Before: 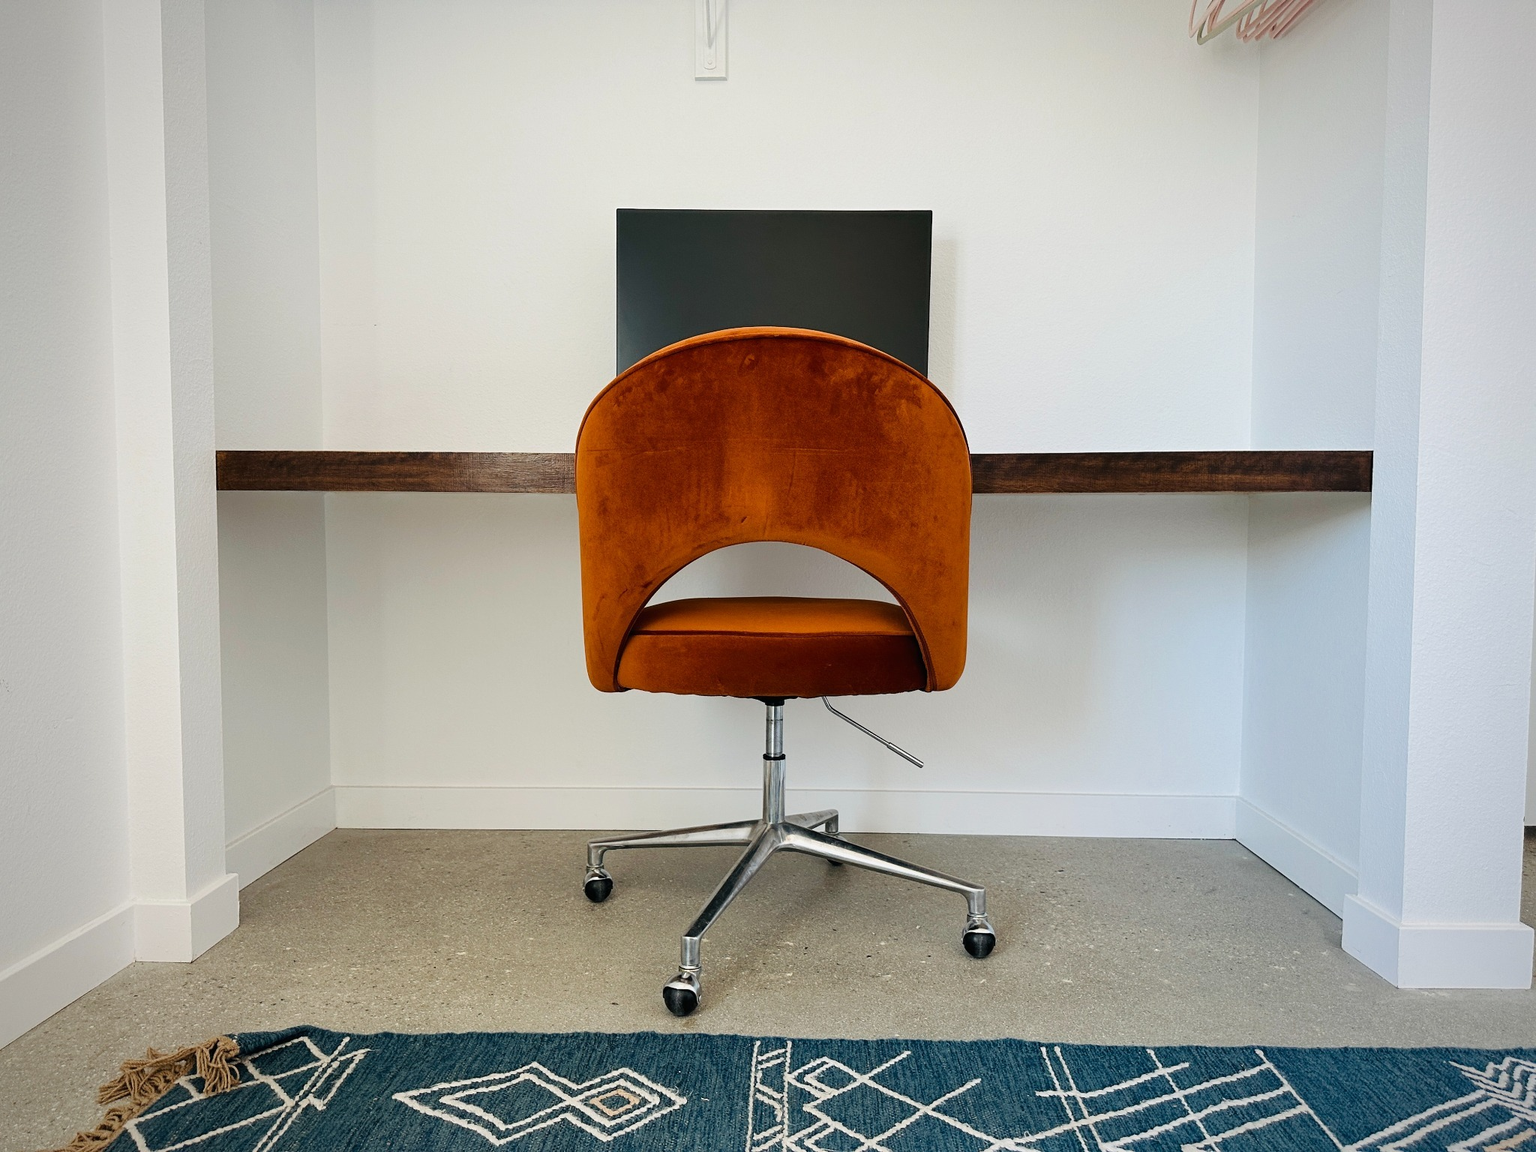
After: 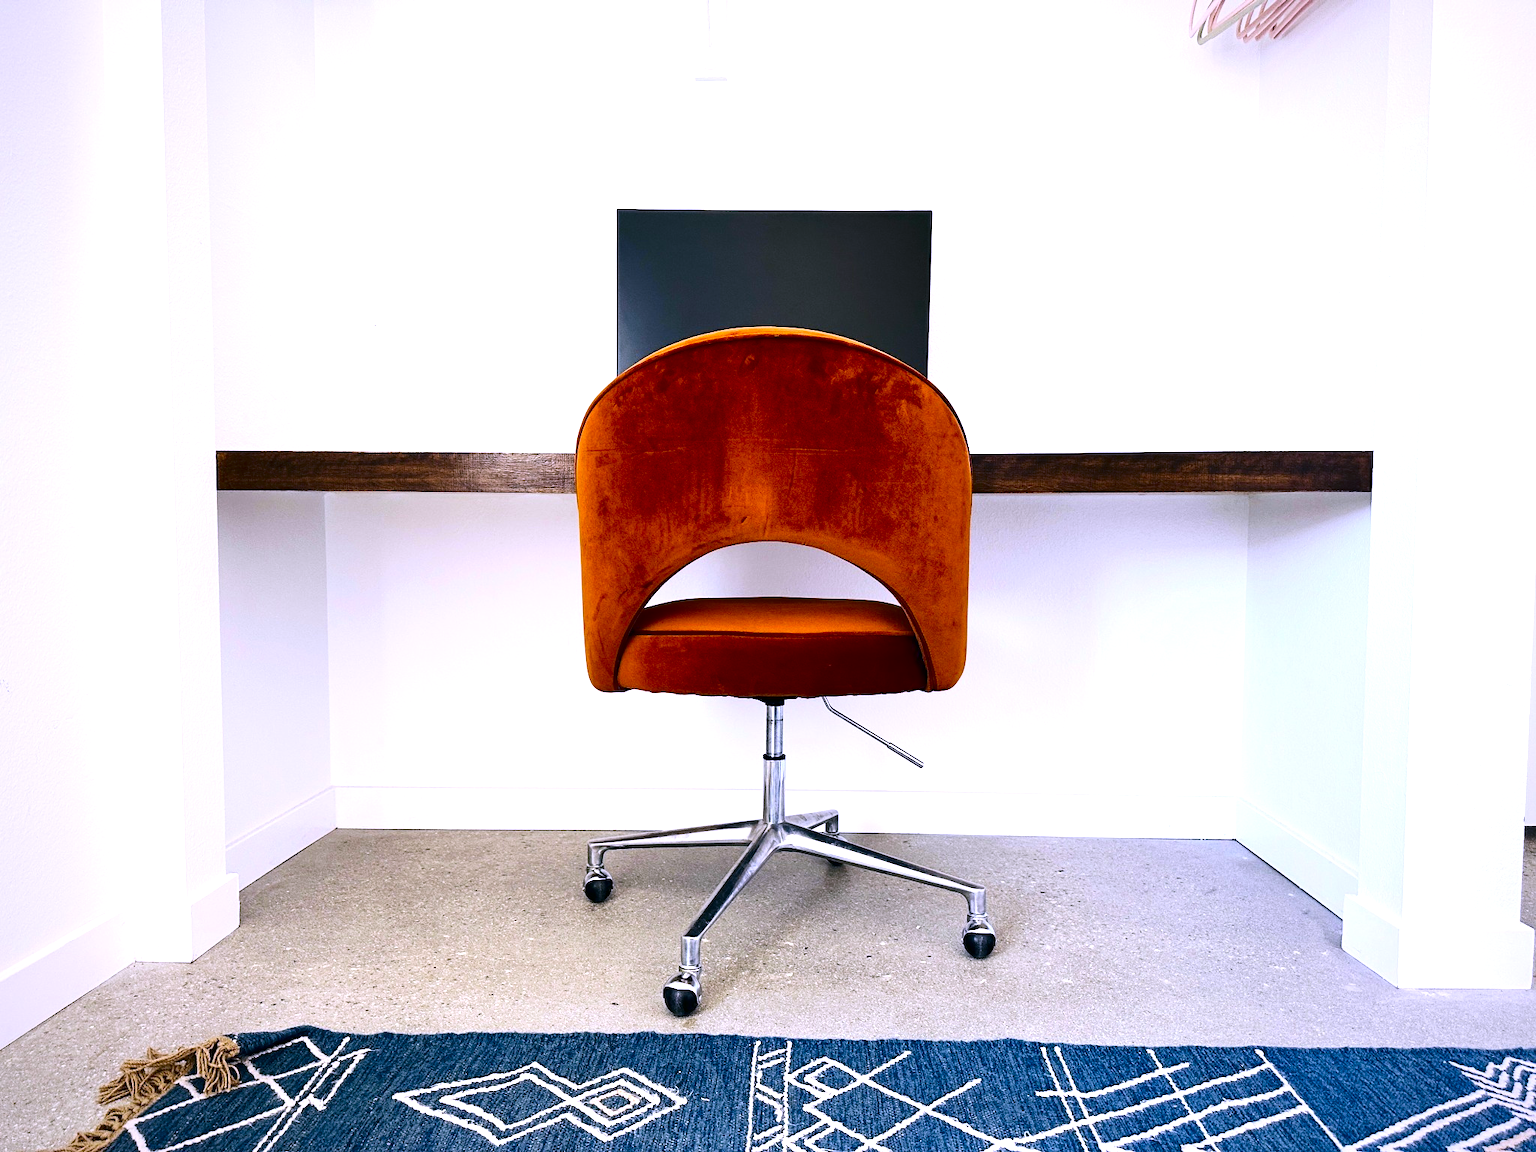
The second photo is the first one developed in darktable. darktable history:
exposure: exposure 1 EV, compensate highlight preservation false
white balance: red 0.871, blue 1.249
contrast brightness saturation: contrast 0.19, brightness -0.11, saturation 0.21
color correction: highlights a* 11.96, highlights b* 11.58
